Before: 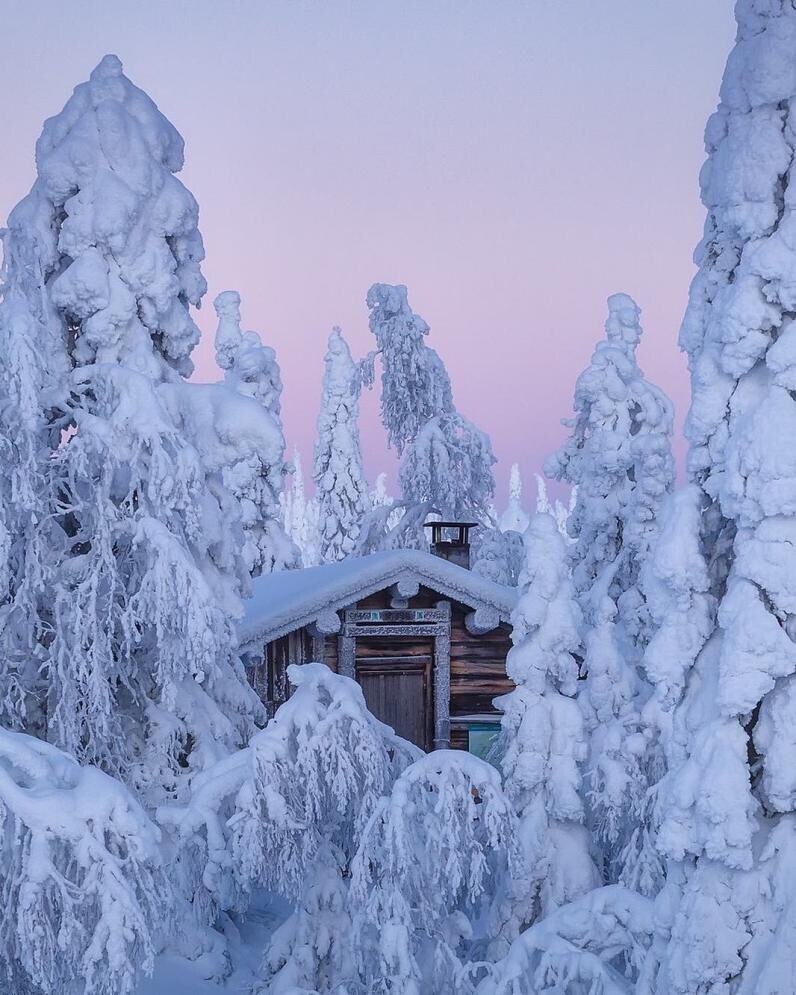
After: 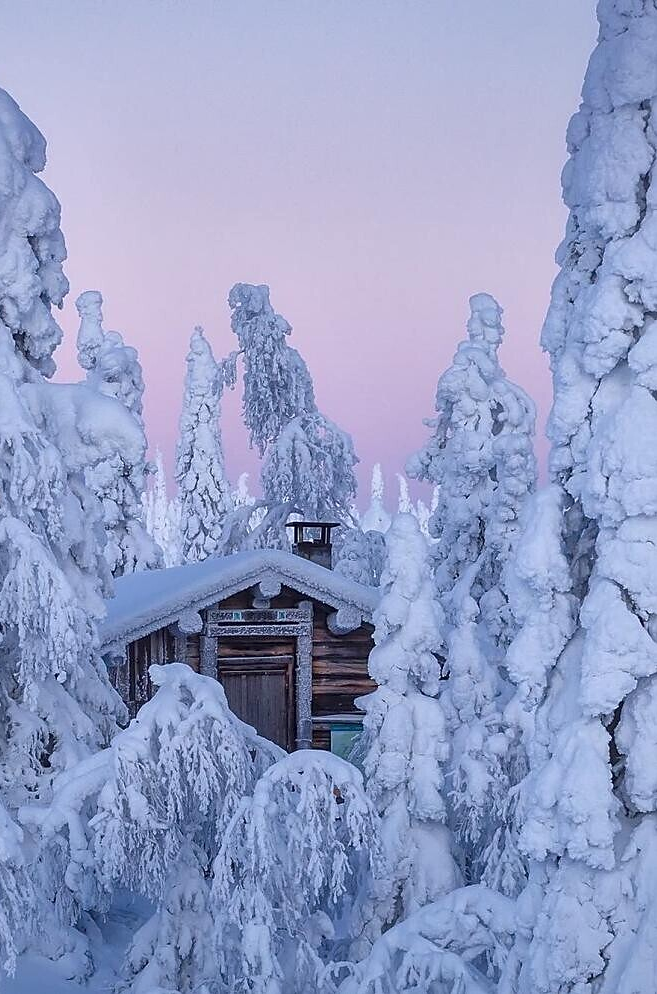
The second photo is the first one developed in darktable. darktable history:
crop: left 17.389%, bottom 0.02%
sharpen: radius 1.874, amount 0.414, threshold 1.232
local contrast: mode bilateral grid, contrast 21, coarseness 50, detail 119%, midtone range 0.2
